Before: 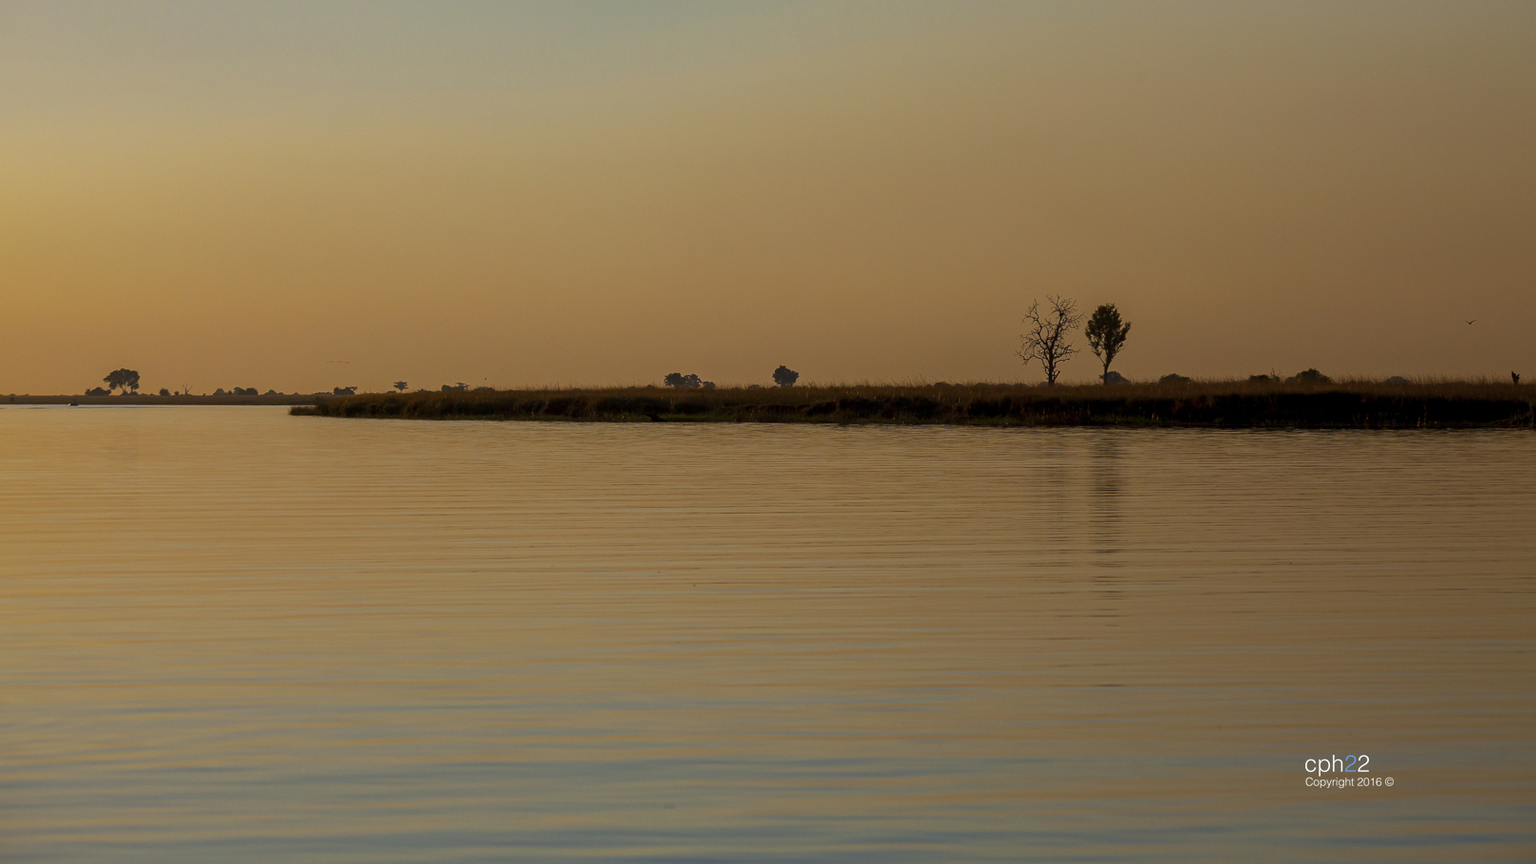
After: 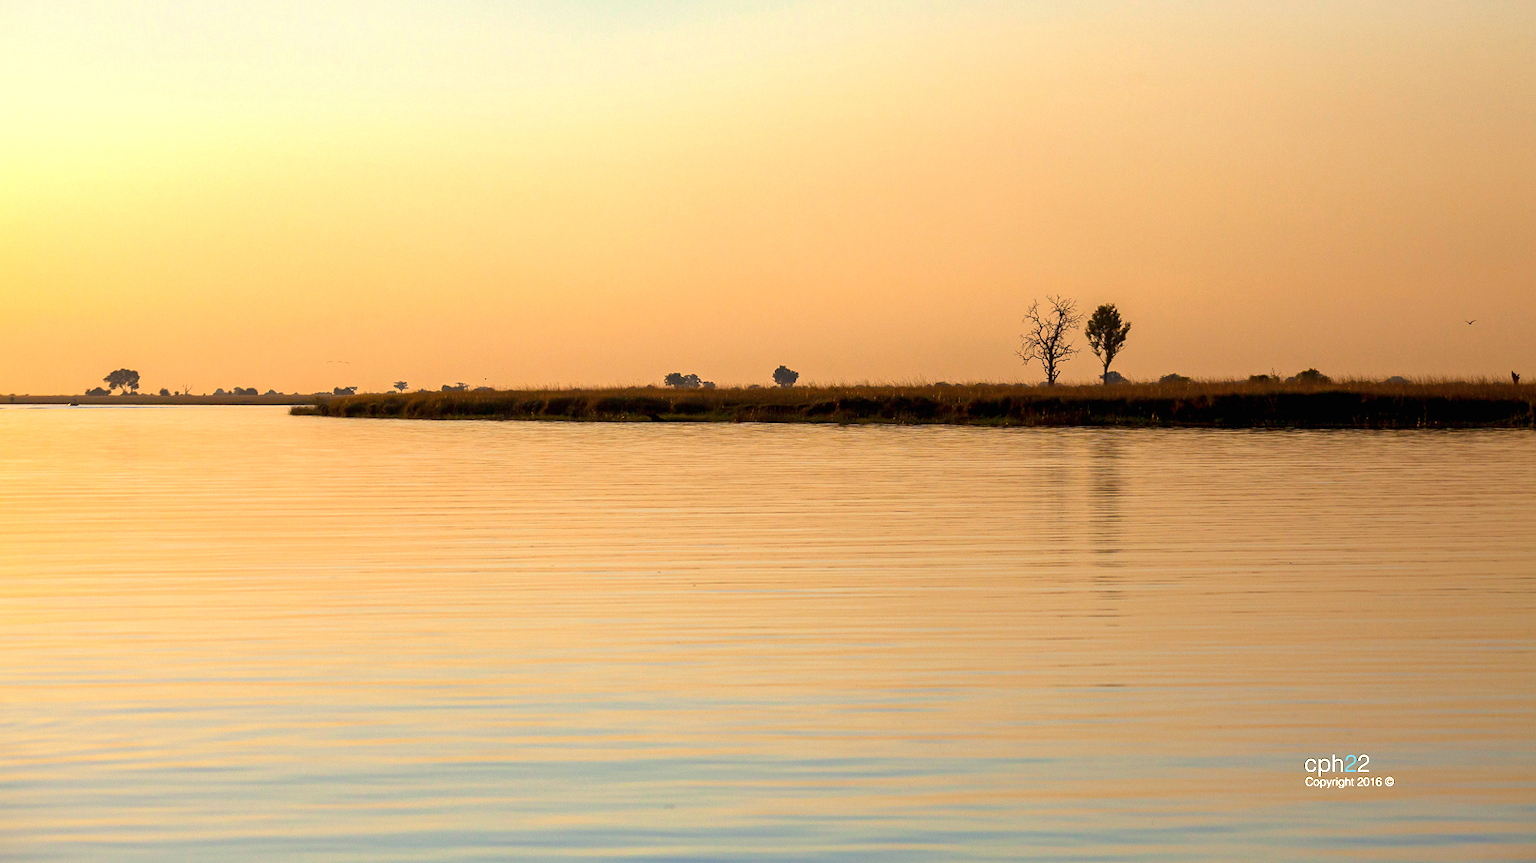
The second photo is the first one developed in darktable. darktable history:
exposure: black level correction 0, exposure 1.461 EV, compensate exposure bias true, compensate highlight preservation false
